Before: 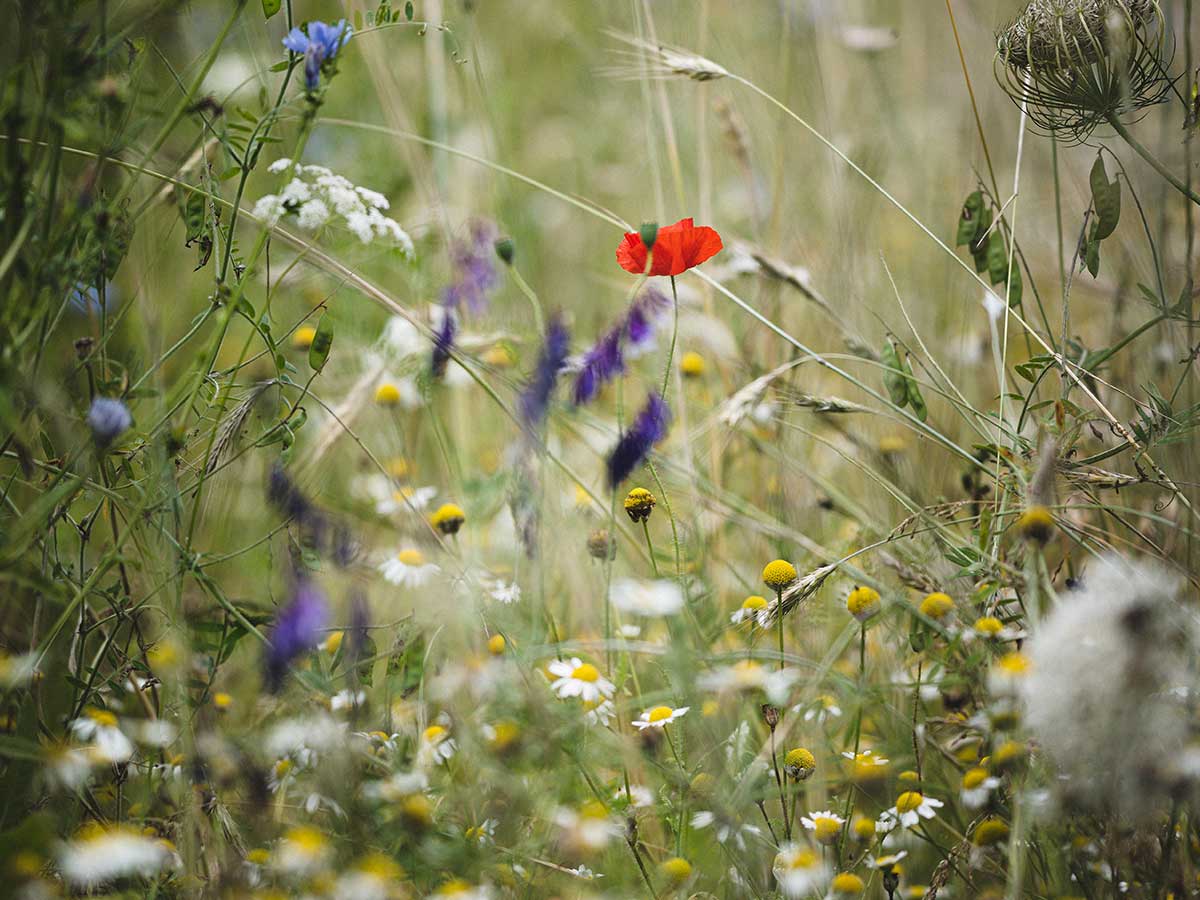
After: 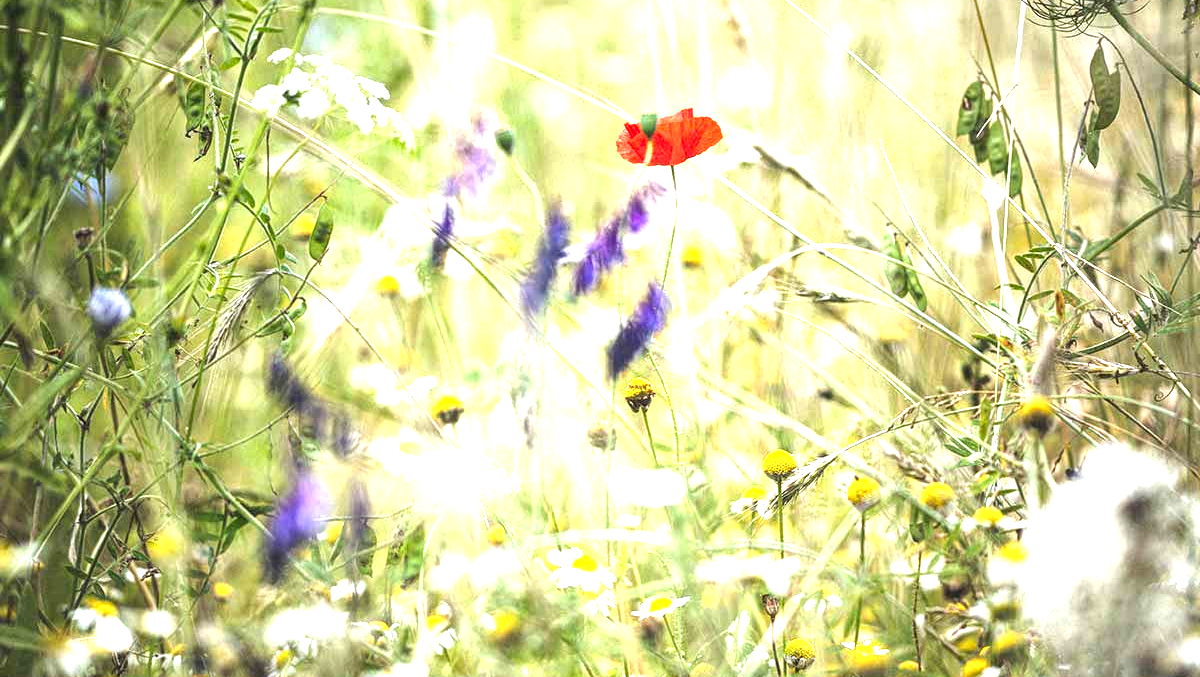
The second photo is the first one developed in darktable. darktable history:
crop and rotate: top 12.257%, bottom 12.513%
exposure: black level correction 0.001, exposure 1.735 EV, compensate exposure bias true, compensate highlight preservation false
local contrast: detail 130%
